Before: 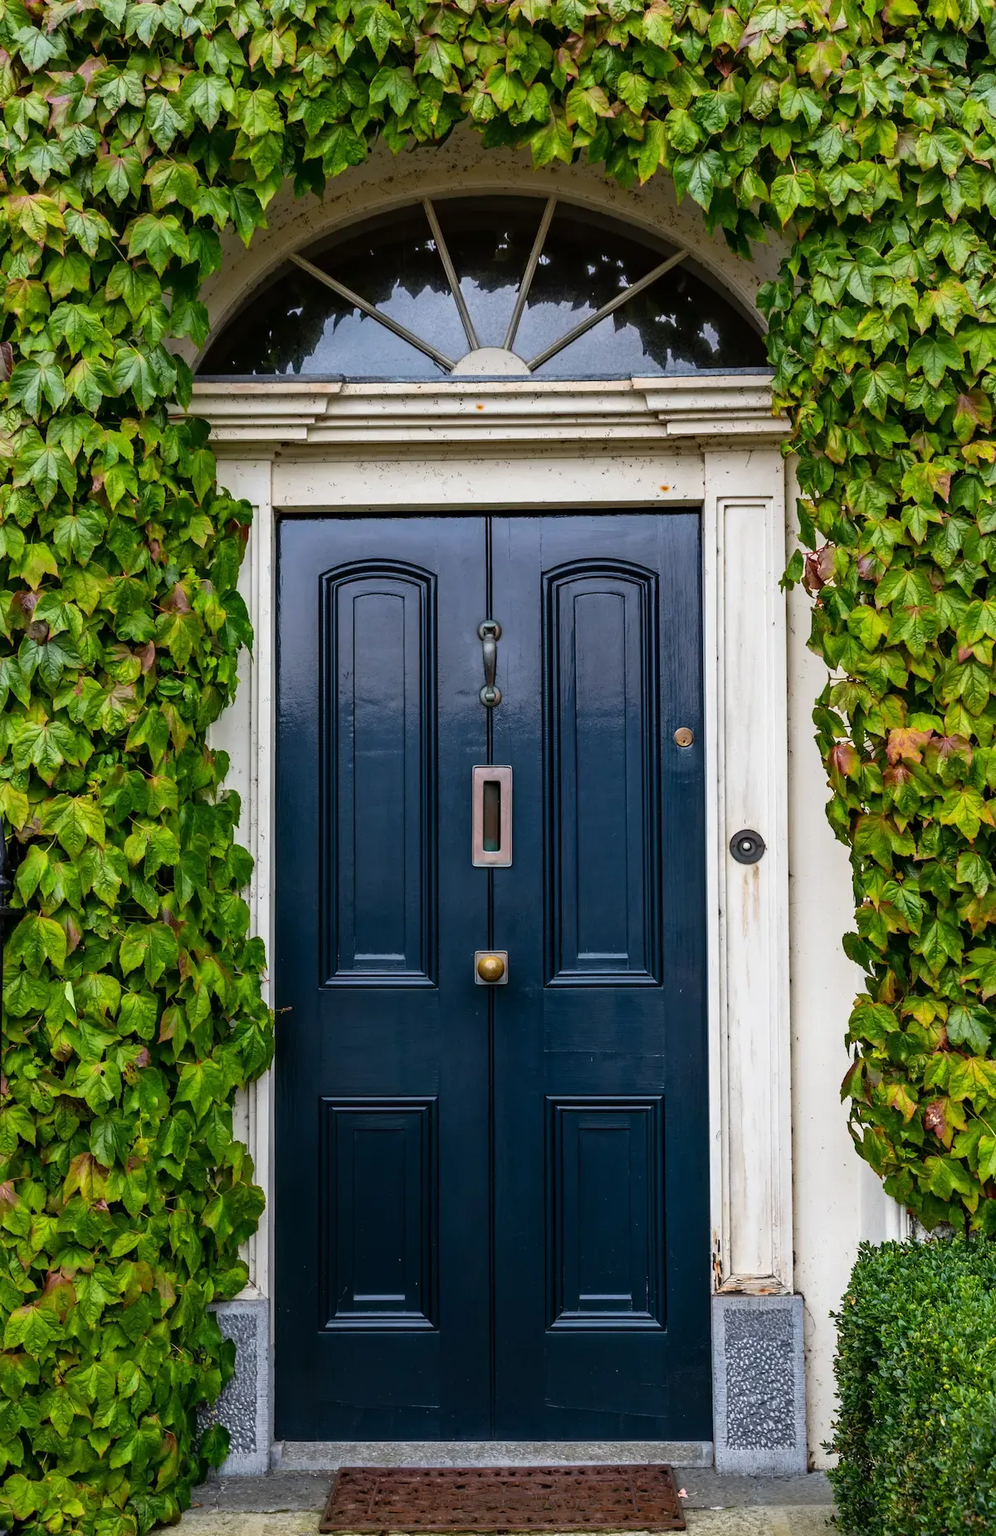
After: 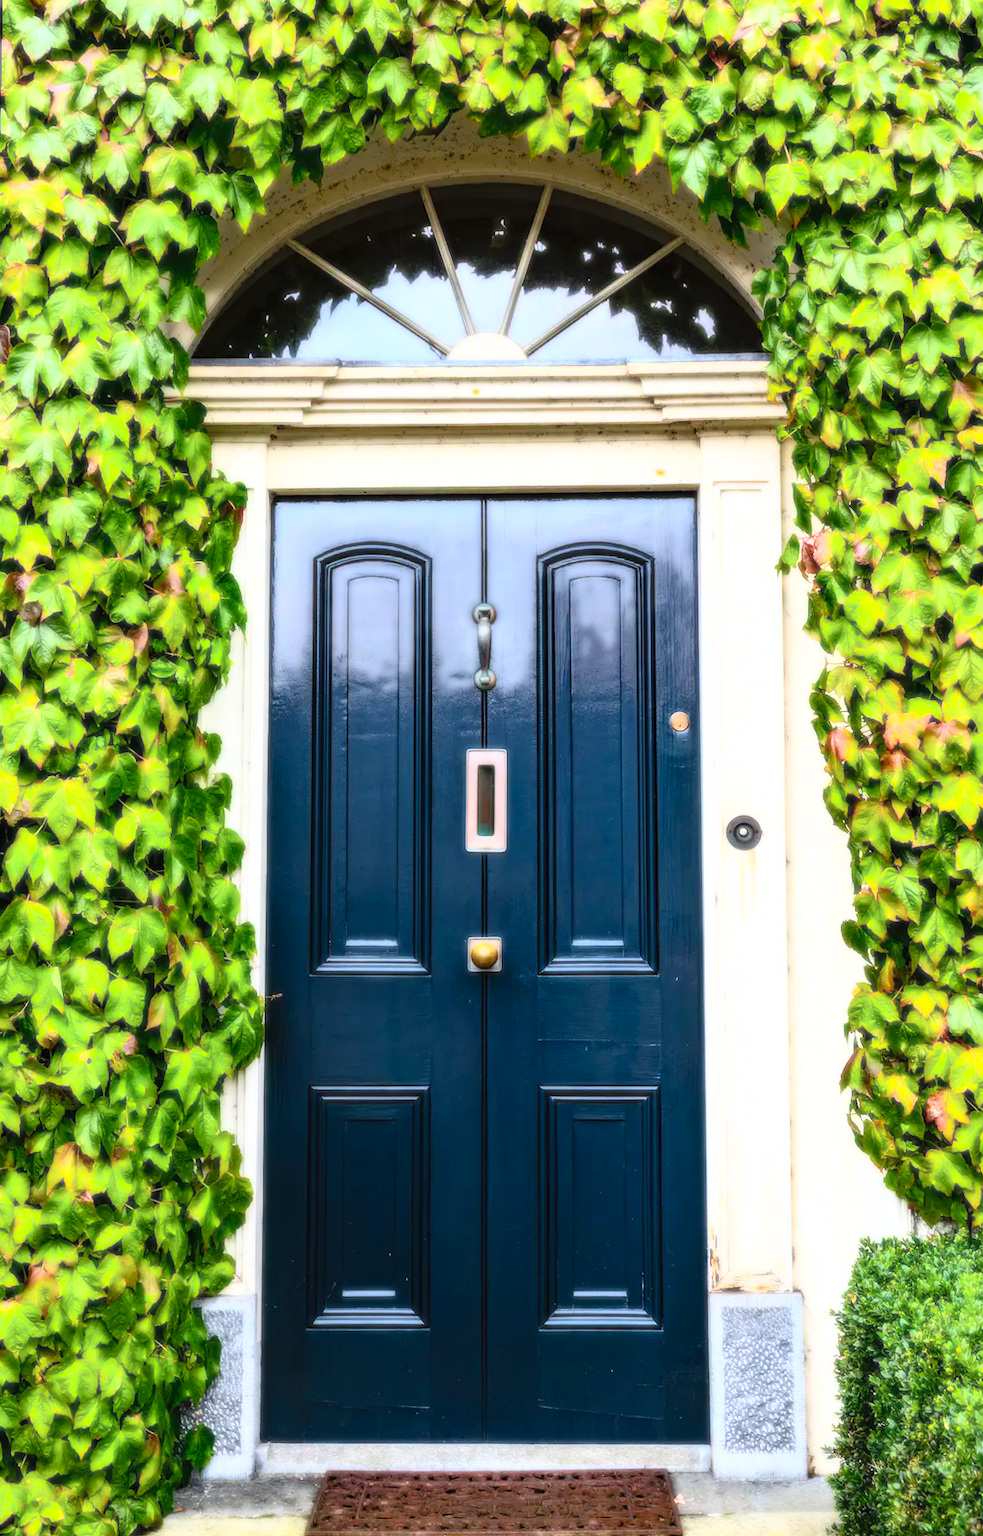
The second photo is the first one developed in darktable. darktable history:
rotate and perspective: rotation 0.226°, lens shift (vertical) -0.042, crop left 0.023, crop right 0.982, crop top 0.006, crop bottom 0.994
bloom: size 0%, threshold 54.82%, strength 8.31%
contrast brightness saturation: contrast 0.24, brightness 0.26, saturation 0.39
